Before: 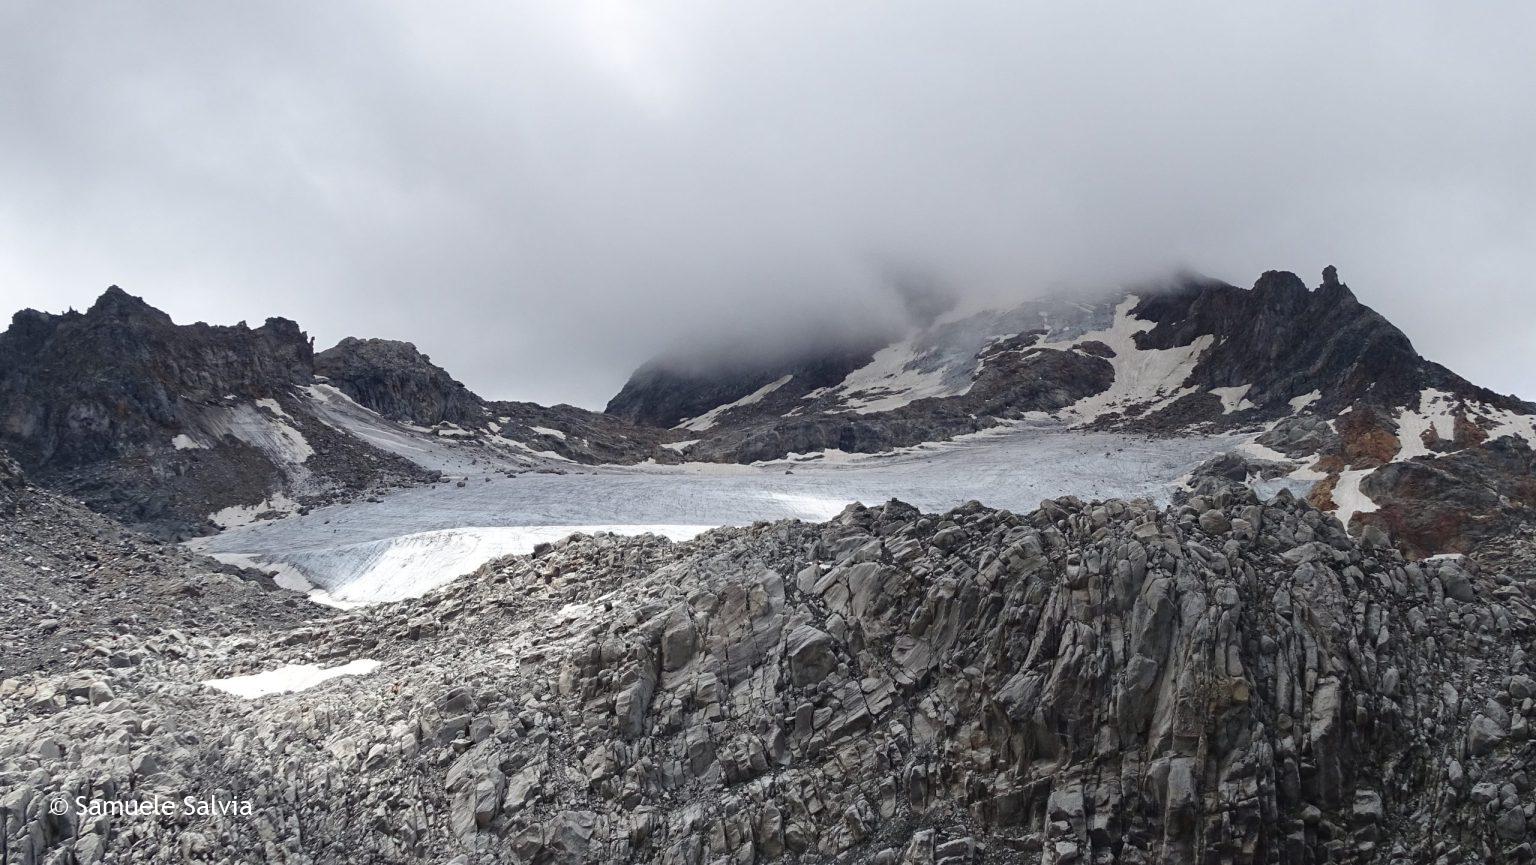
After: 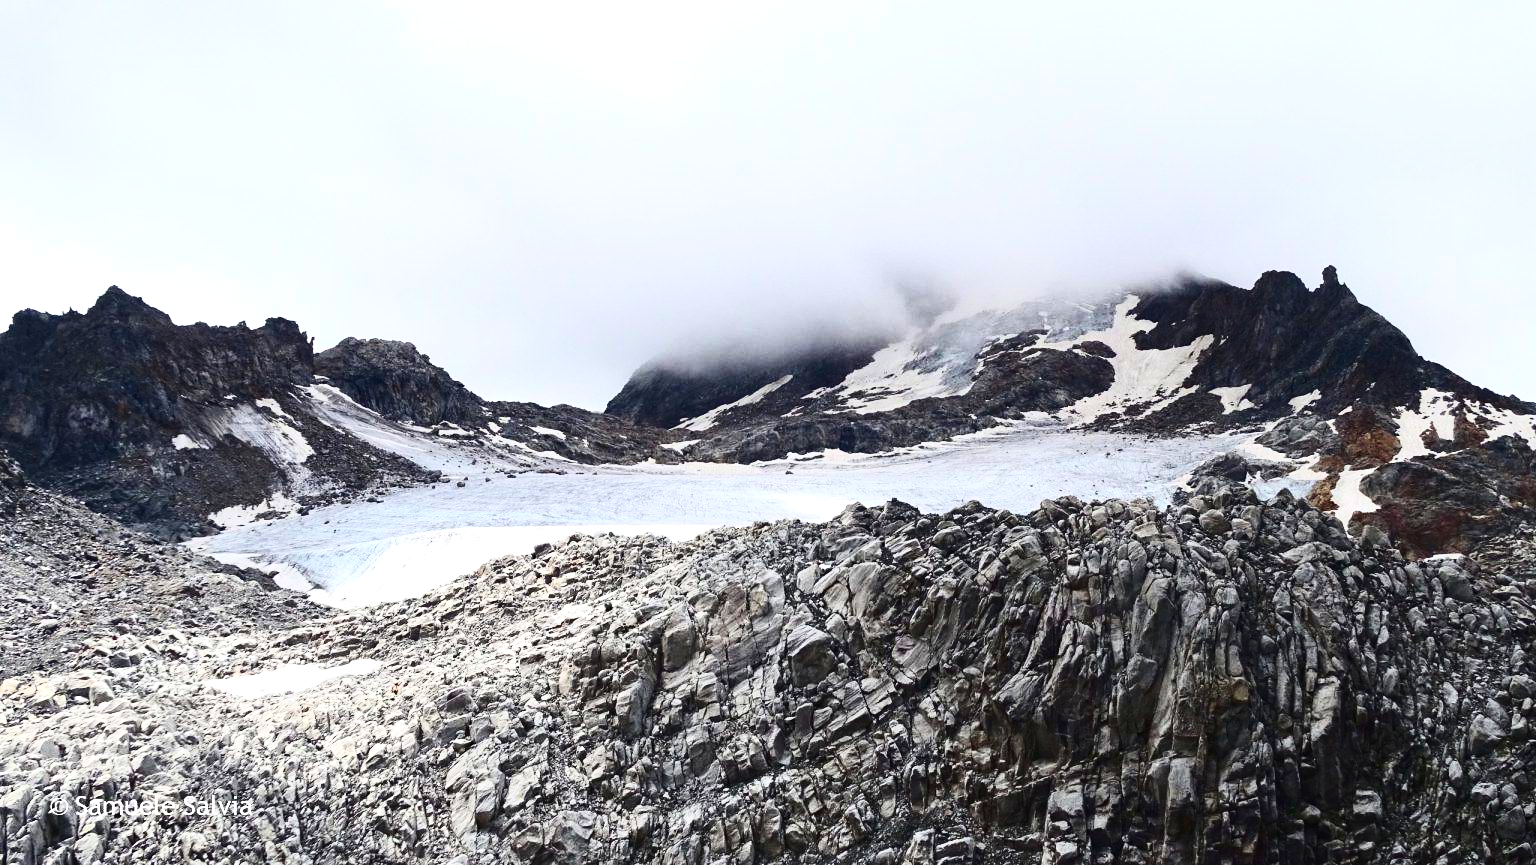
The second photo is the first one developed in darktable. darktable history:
exposure: black level correction 0, exposure 0.5 EV, compensate highlight preservation false
contrast brightness saturation: contrast 0.4, brightness 0.05, saturation 0.25
